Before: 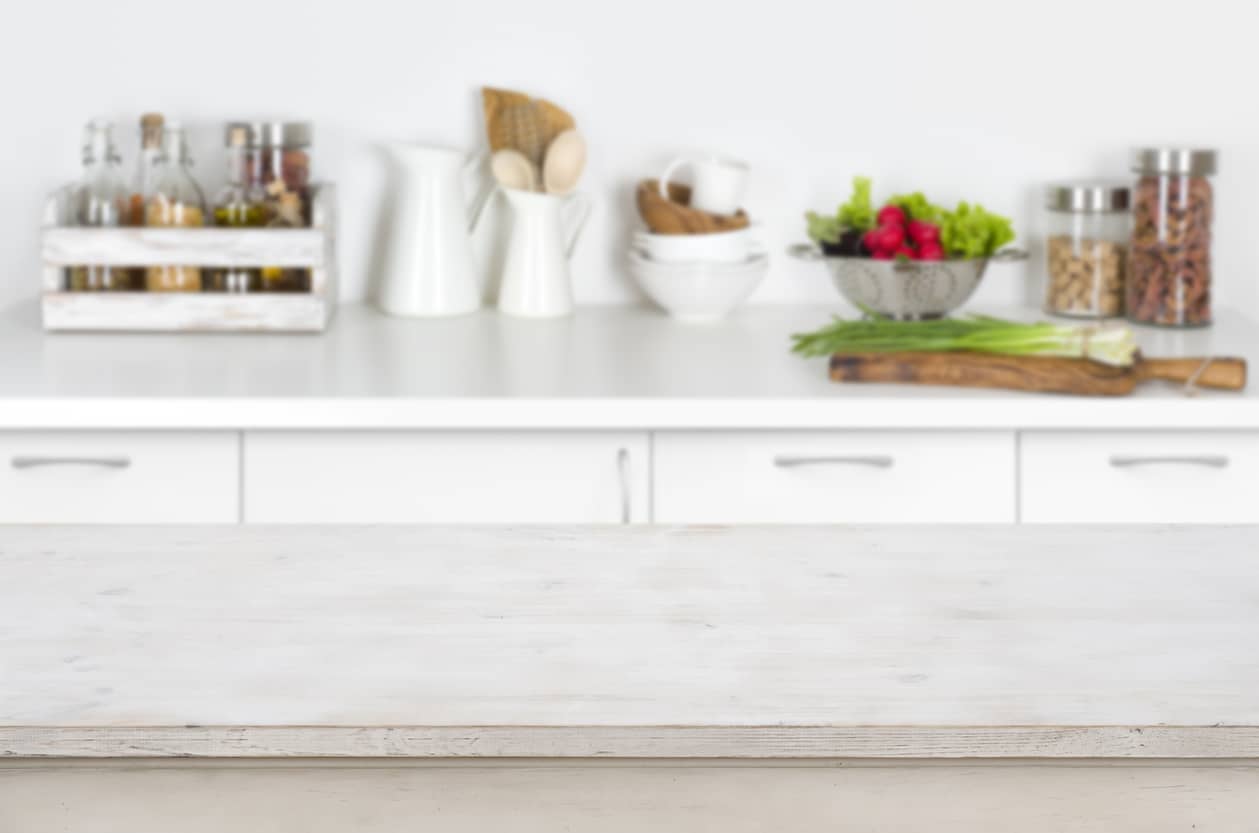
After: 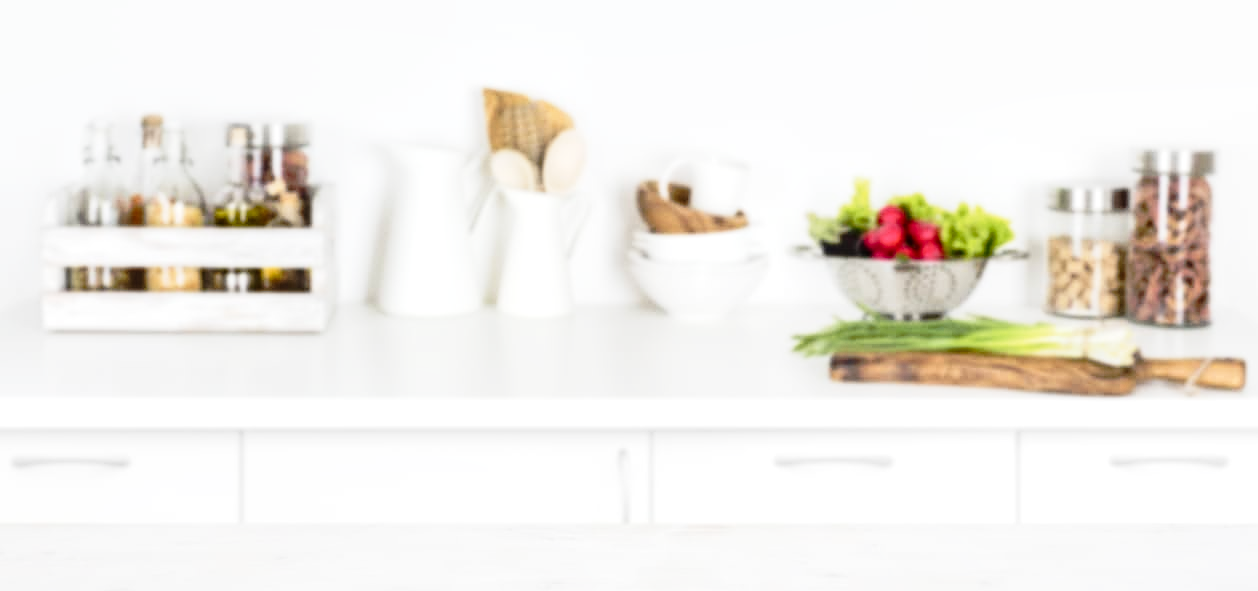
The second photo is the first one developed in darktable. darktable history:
contrast brightness saturation: contrast 0.145, brightness 0.05
tone equalizer: -8 EV -0.421 EV, -7 EV -0.429 EV, -6 EV -0.338 EV, -5 EV -0.254 EV, -3 EV 0.256 EV, -2 EV 0.316 EV, -1 EV 0.363 EV, +0 EV 0.432 EV, edges refinement/feathering 500, mask exposure compensation -1.57 EV, preserve details no
crop: right 0%, bottom 28.961%
tone curve: curves: ch0 [(0, 0) (0.062, 0.023) (0.168, 0.142) (0.359, 0.44) (0.469, 0.544) (0.634, 0.722) (0.839, 0.909) (0.998, 0.978)]; ch1 [(0, 0) (0.437, 0.453) (0.472, 0.47) (0.502, 0.504) (0.527, 0.546) (0.568, 0.619) (0.608, 0.665) (0.669, 0.748) (0.859, 0.899) (1, 1)]; ch2 [(0, 0) (0.33, 0.301) (0.421, 0.443) (0.473, 0.501) (0.504, 0.504) (0.535, 0.564) (0.575, 0.625) (0.608, 0.676) (1, 1)], preserve colors none
local contrast: on, module defaults
sharpen: amount 0.2
